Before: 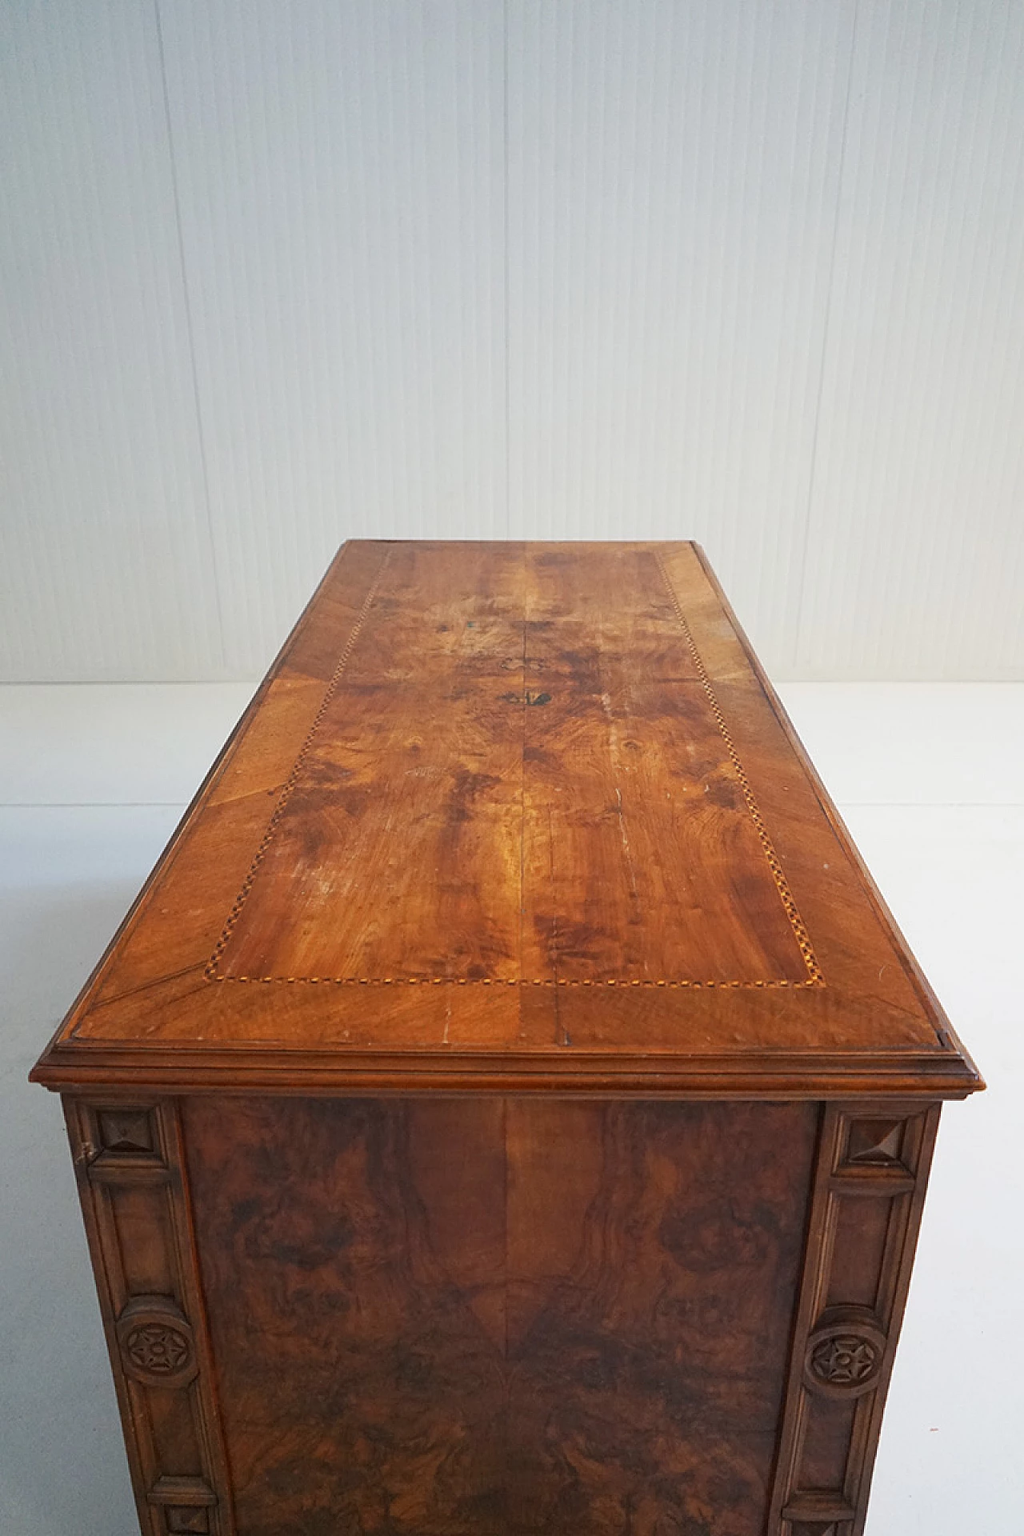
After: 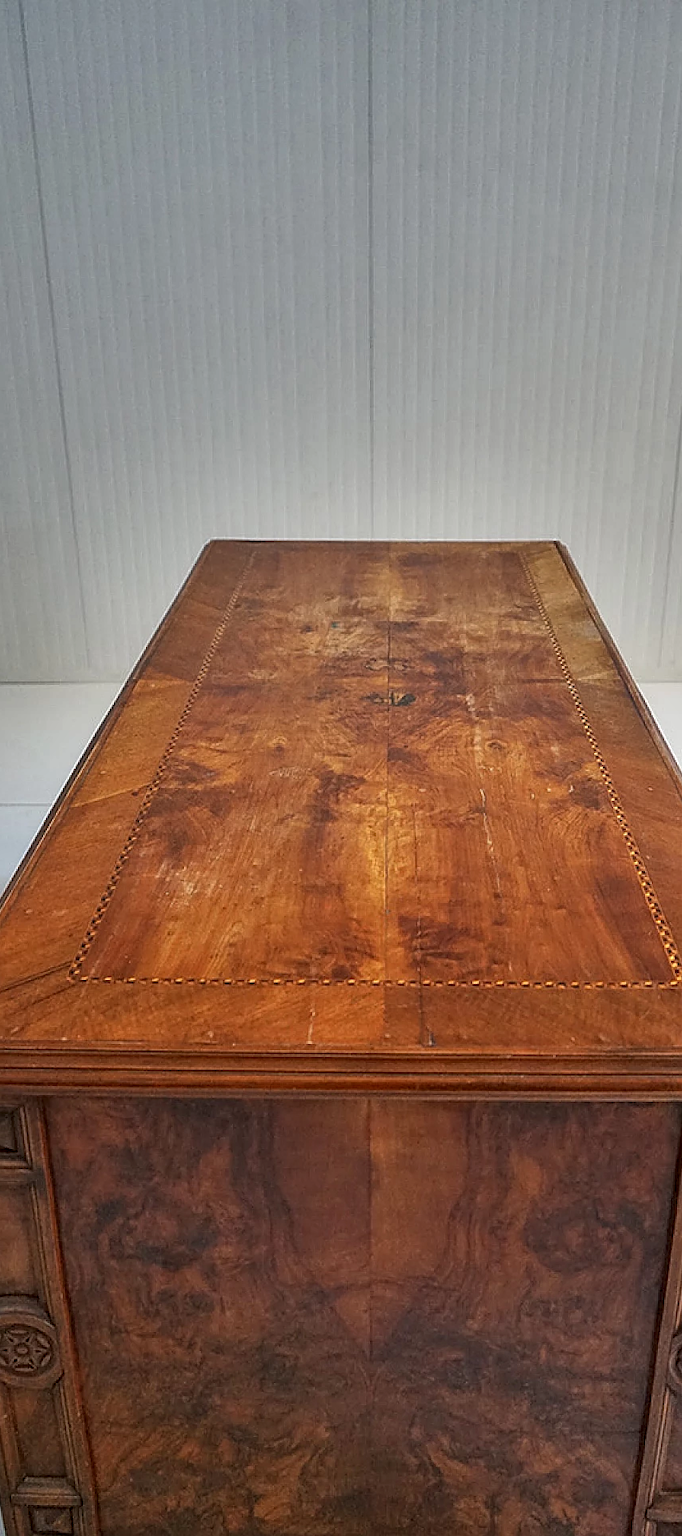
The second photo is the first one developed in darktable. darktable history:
local contrast: on, module defaults
shadows and highlights: white point adjustment -3.79, highlights -63.66, soften with gaussian
crop and rotate: left 13.35%, right 19.974%
sharpen: amount 0.494
